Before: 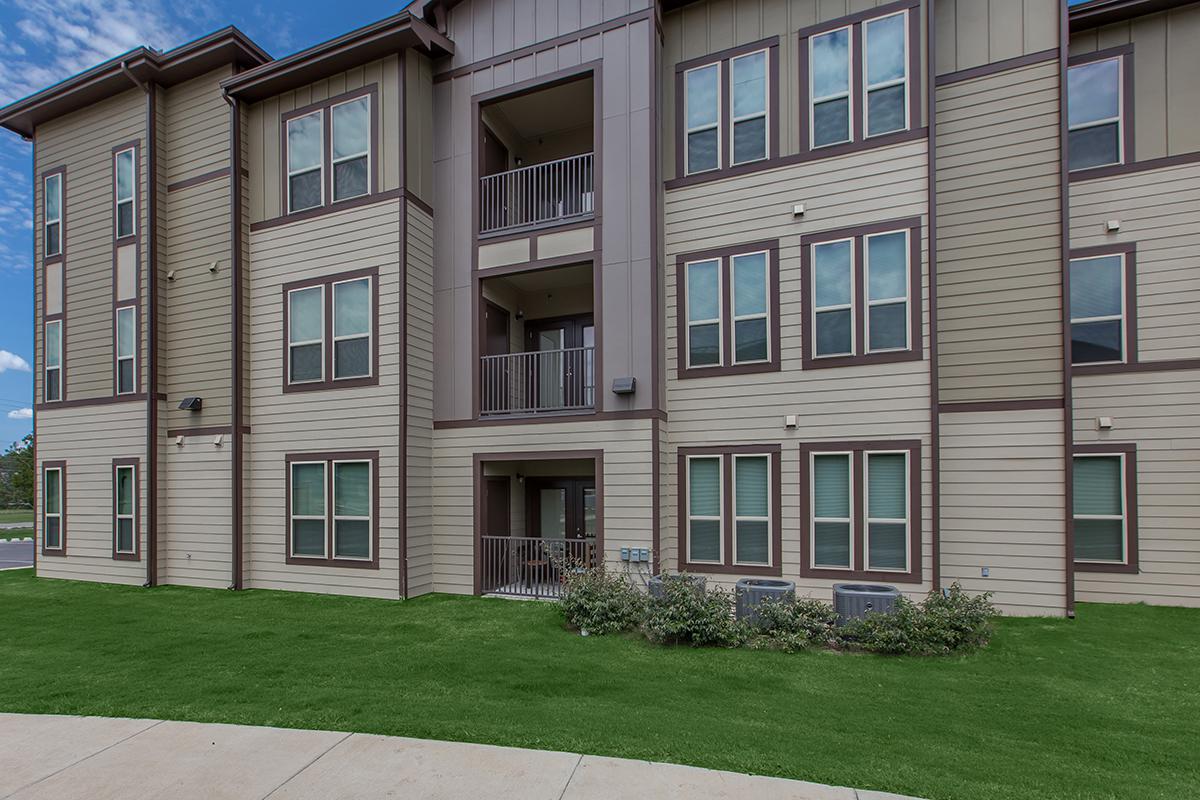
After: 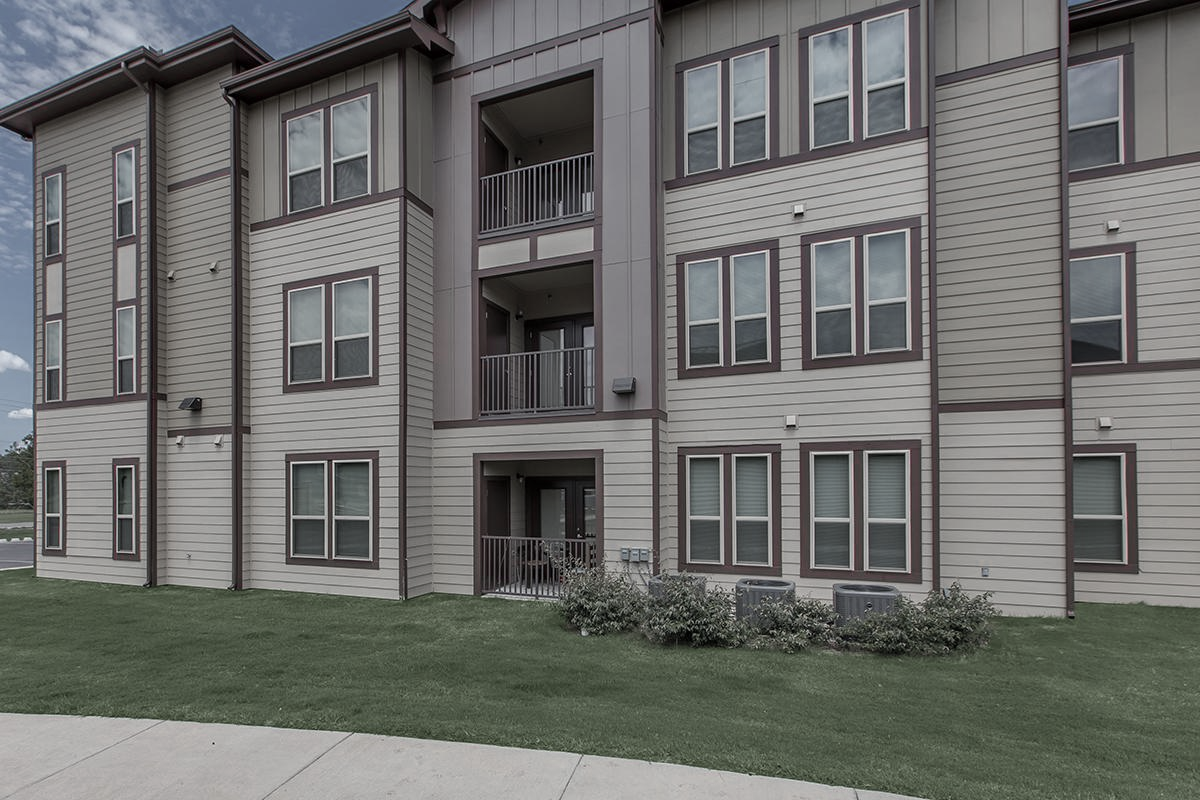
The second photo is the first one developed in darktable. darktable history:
color zones: curves: ch0 [(0, 0.6) (0.129, 0.585) (0.193, 0.596) (0.429, 0.5) (0.571, 0.5) (0.714, 0.5) (0.857, 0.5) (1, 0.6)]; ch1 [(0, 0.453) (0.112, 0.245) (0.213, 0.252) (0.429, 0.233) (0.571, 0.231) (0.683, 0.242) (0.857, 0.296) (1, 0.453)], mix 24.39%
